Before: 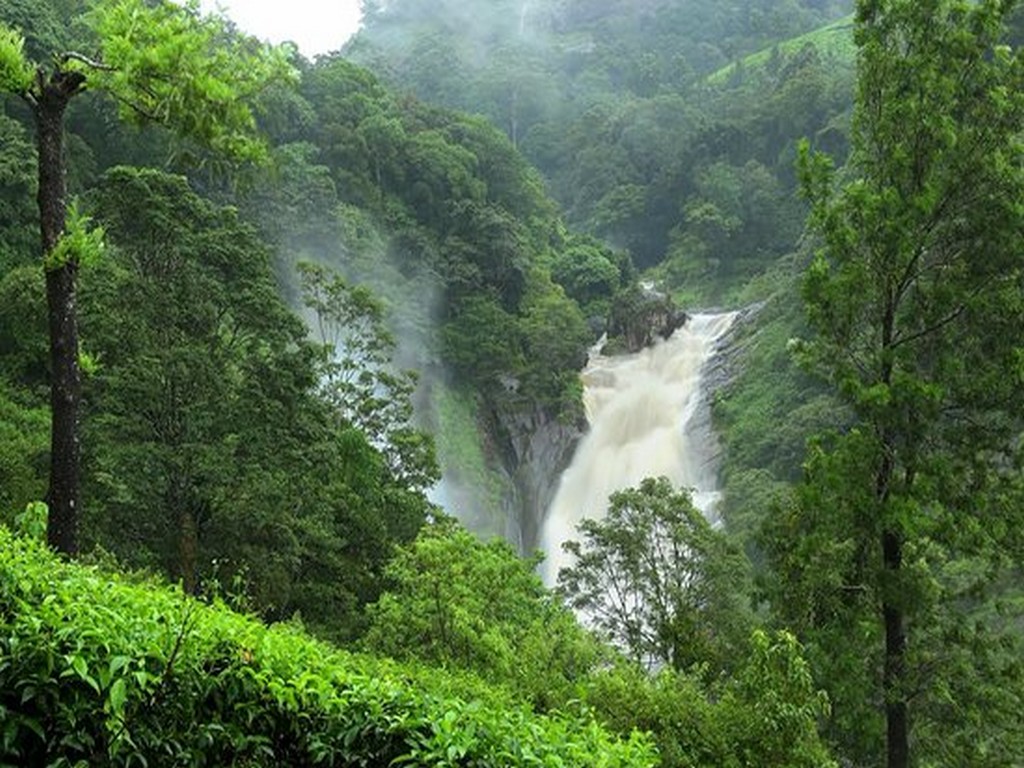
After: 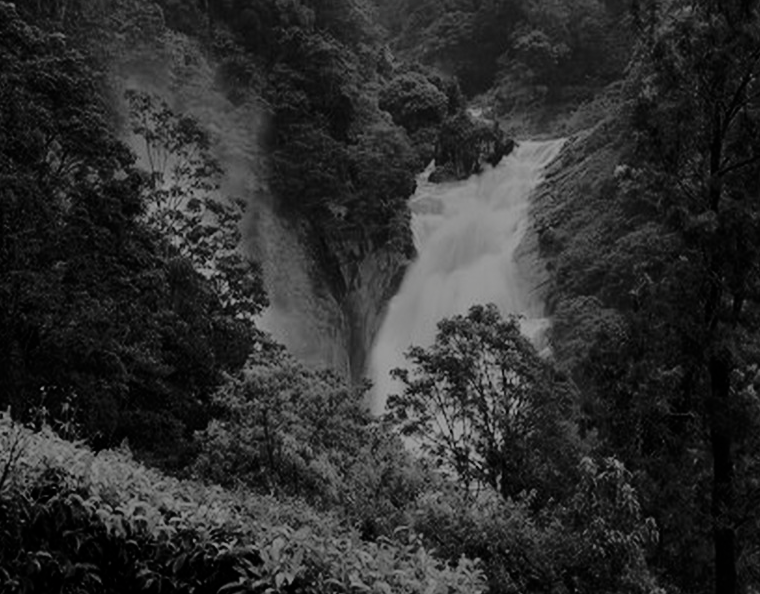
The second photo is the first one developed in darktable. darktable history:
contrast brightness saturation: contrast -0.036, brightness -0.578, saturation -0.989
filmic rgb: black relative exposure -16 EV, white relative exposure 6.87 EV, threshold 5.95 EV, hardness 4.69, preserve chrominance max RGB, color science v6 (2022), iterations of high-quality reconstruction 0, contrast in shadows safe, contrast in highlights safe, enable highlight reconstruction true
crop: left 16.822%, top 22.645%, right 8.87%
color correction: highlights b* 0.041, saturation 0.619
color zones: curves: ch0 [(0.826, 0.353)]; ch1 [(0.242, 0.647) (0.889, 0.342)]; ch2 [(0.246, 0.089) (0.969, 0.068)], mix 26.36%
tone equalizer: -8 EV -0.41 EV, -7 EV -0.381 EV, -6 EV -0.335 EV, -5 EV -0.223 EV, -3 EV 0.236 EV, -2 EV 0.347 EV, -1 EV 0.376 EV, +0 EV 0.399 EV, edges refinement/feathering 500, mask exposure compensation -1.24 EV, preserve details no
